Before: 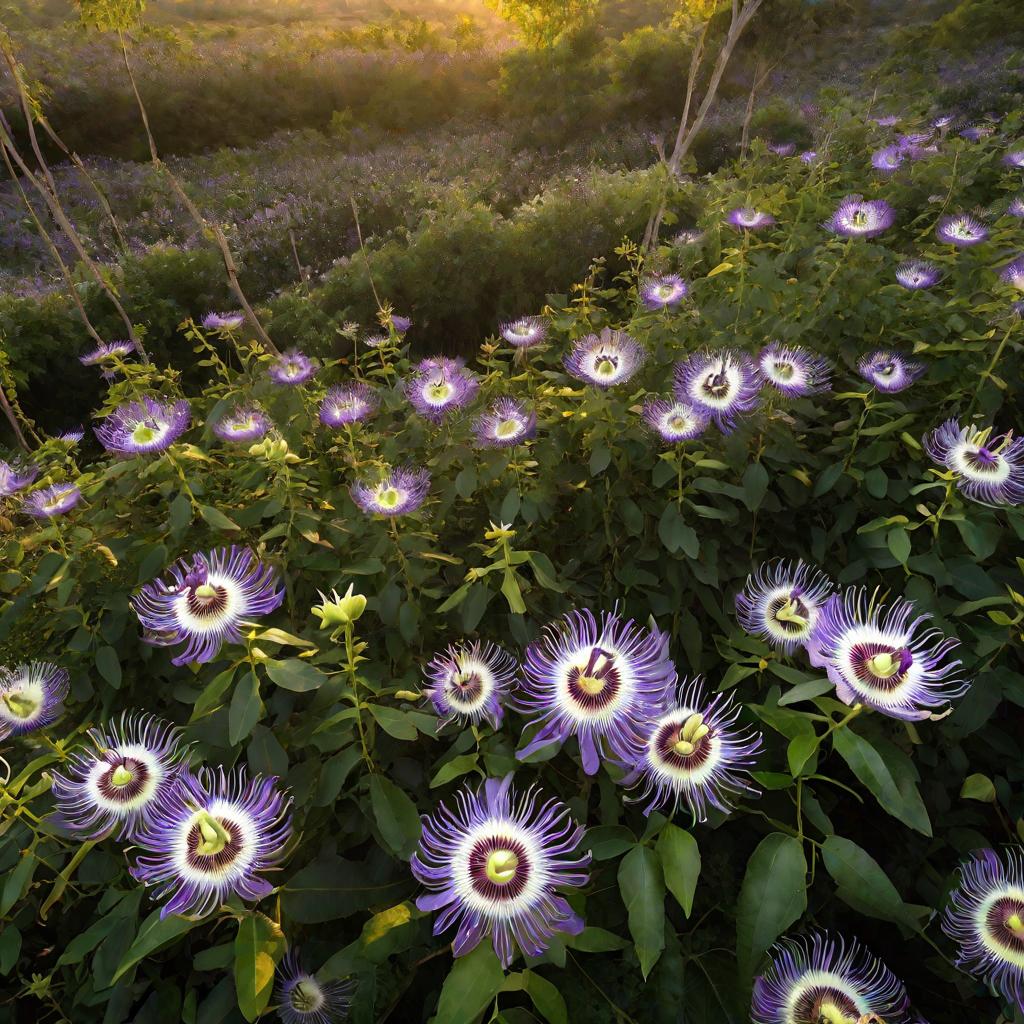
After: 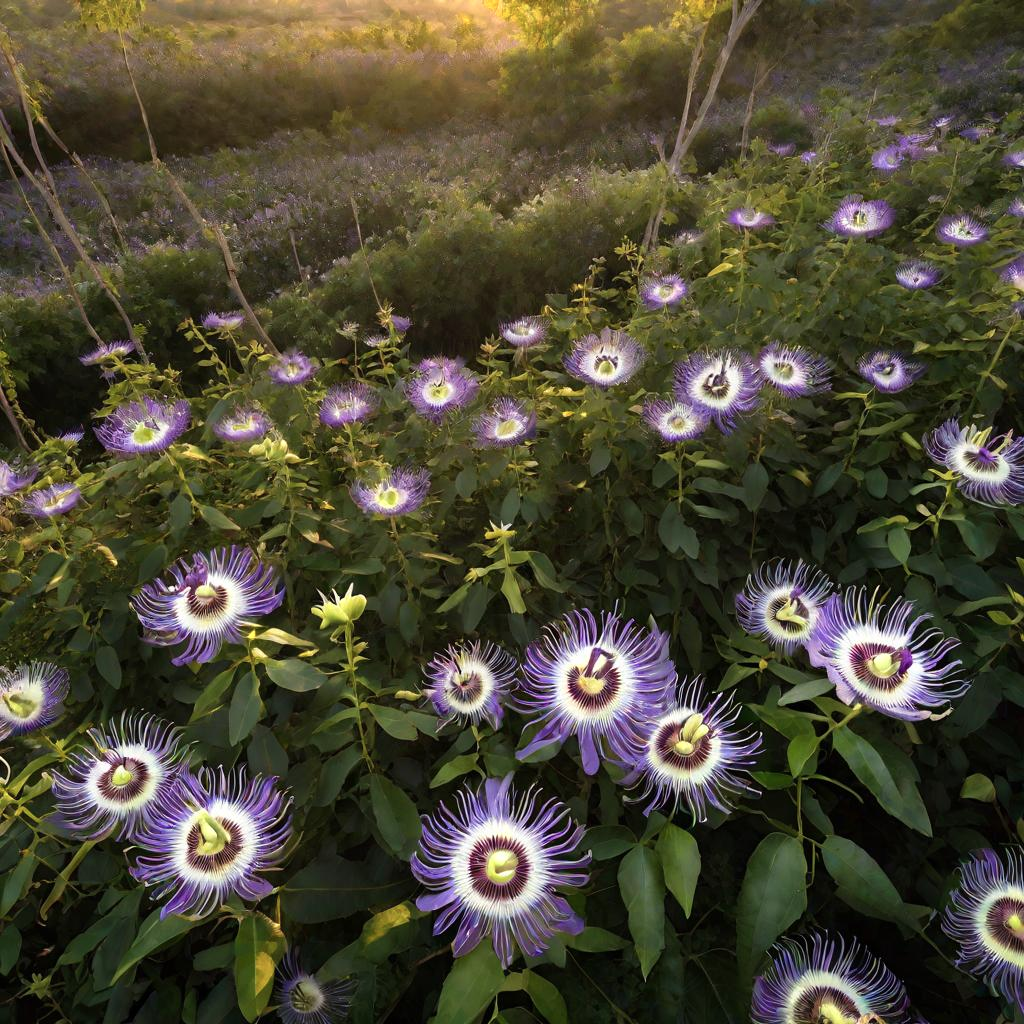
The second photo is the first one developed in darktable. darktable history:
white balance: red 1, blue 1
color zones: curves: ch0 [(0, 0.558) (0.143, 0.559) (0.286, 0.529) (0.429, 0.505) (0.571, 0.5) (0.714, 0.5) (0.857, 0.5) (1, 0.558)]; ch1 [(0, 0.469) (0.01, 0.469) (0.12, 0.446) (0.248, 0.469) (0.5, 0.5) (0.748, 0.5) (0.99, 0.469) (1, 0.469)]
